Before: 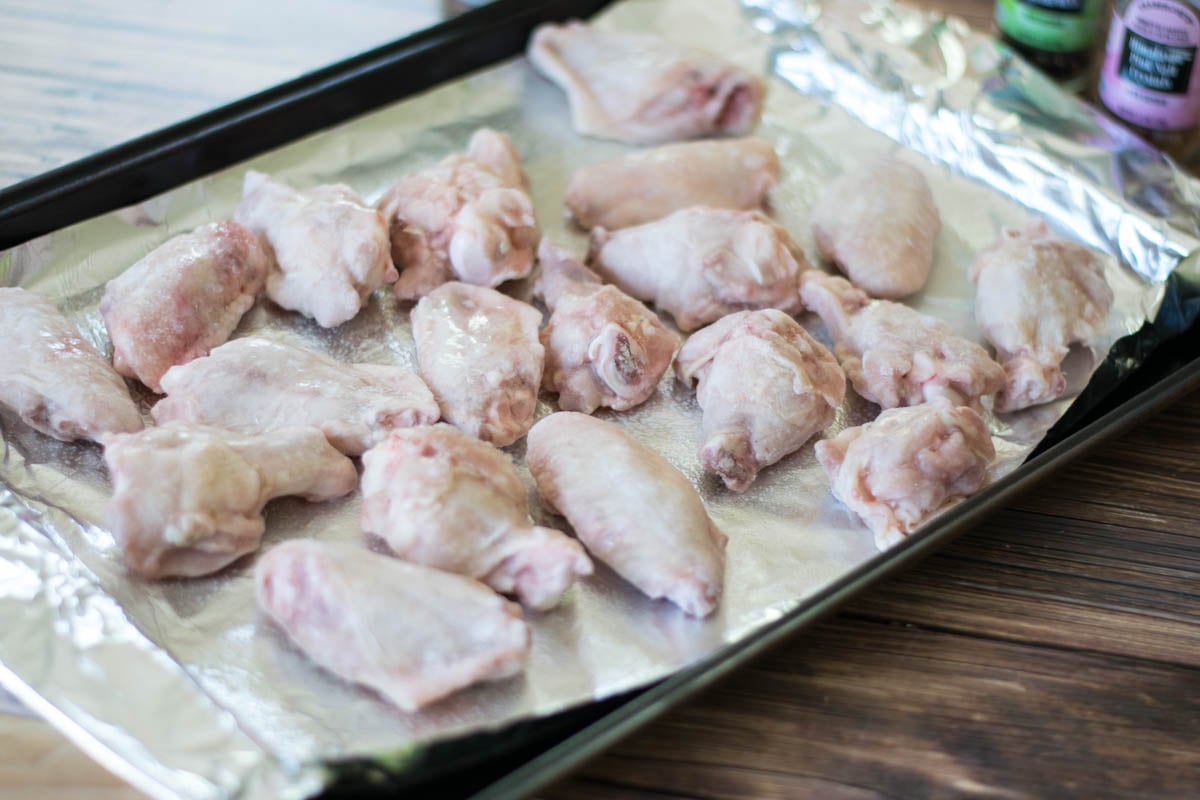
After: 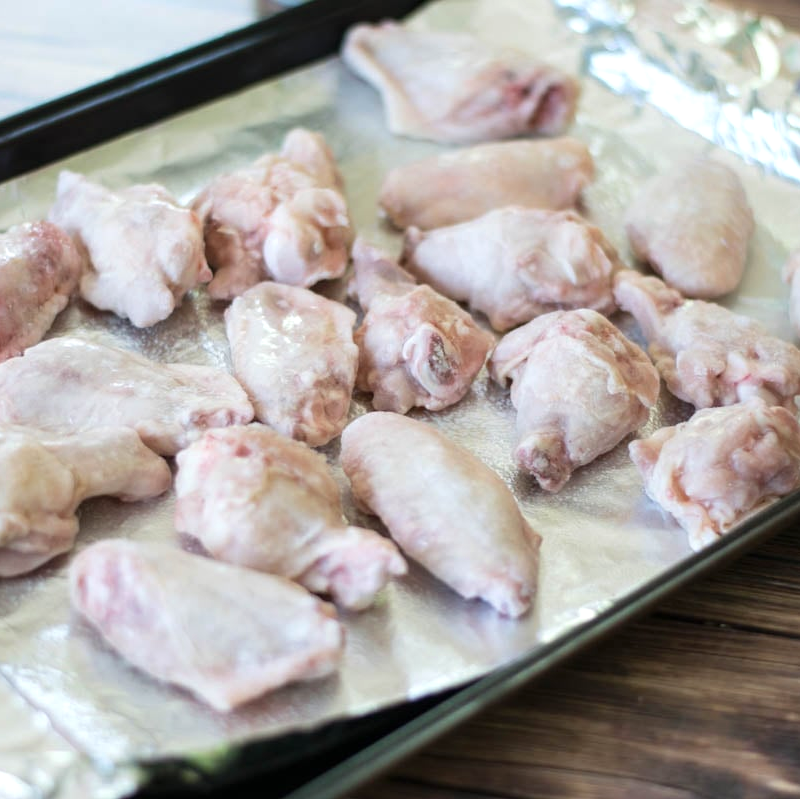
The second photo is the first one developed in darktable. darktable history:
crop and rotate: left 15.546%, right 17.787%
levels: levels [0, 0.476, 0.951]
